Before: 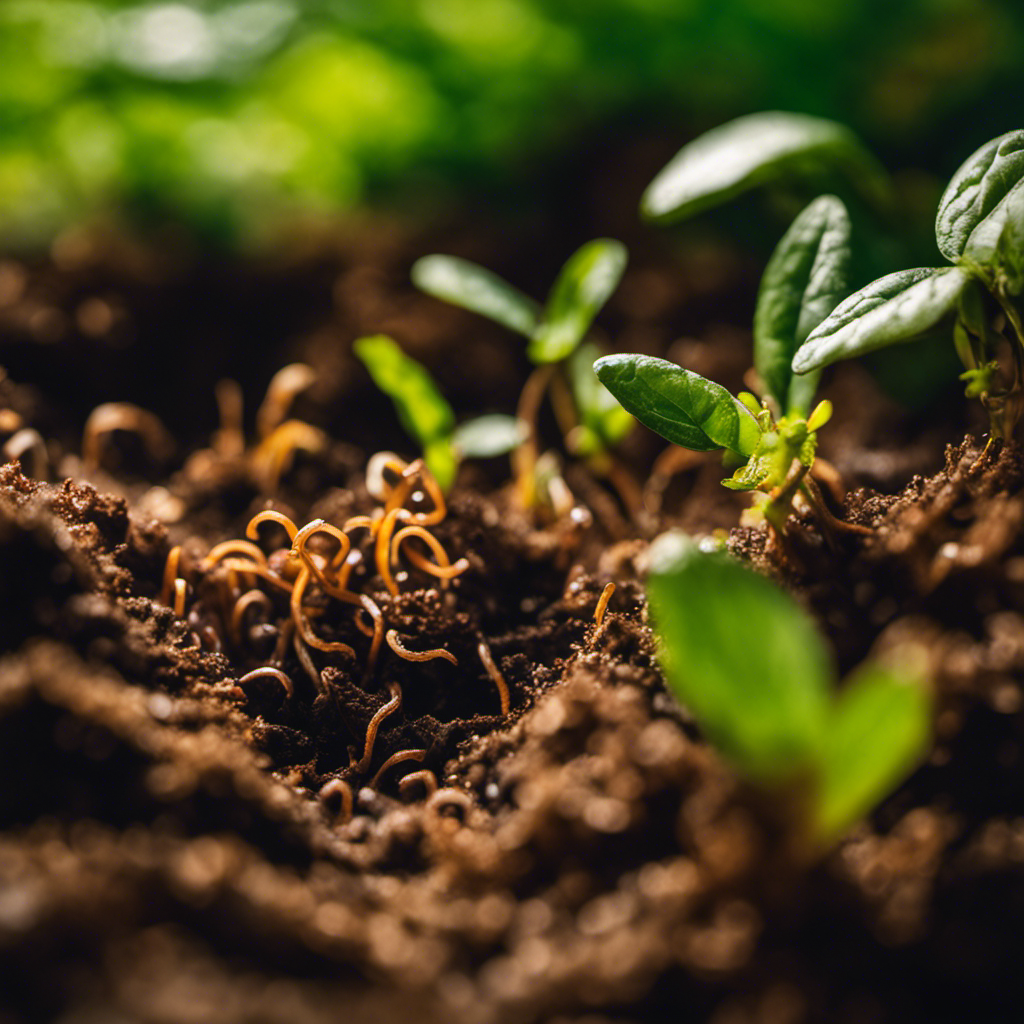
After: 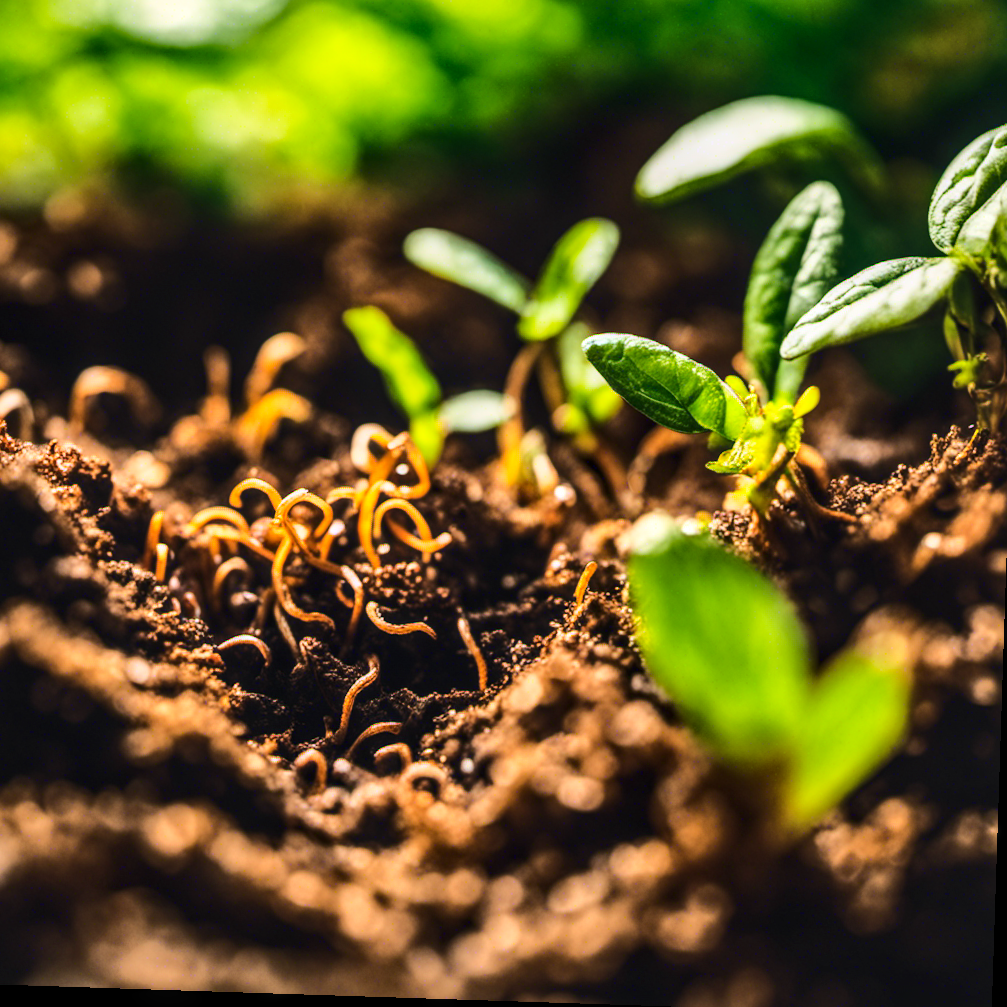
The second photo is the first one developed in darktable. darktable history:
base curve: curves: ch0 [(0, 0) (0.032, 0.037) (0.105, 0.228) (0.435, 0.76) (0.856, 0.983) (1, 1)]
color balance rgb: perceptual saturation grading › global saturation 10.303%
local contrast: detail 130%
crop and rotate: angle -1.87°, left 3.125%, top 3.888%, right 1.53%, bottom 0.76%
color correction: highlights b* 0.007
shadows and highlights: shadows 36.56, highlights -27.53, soften with gaussian
